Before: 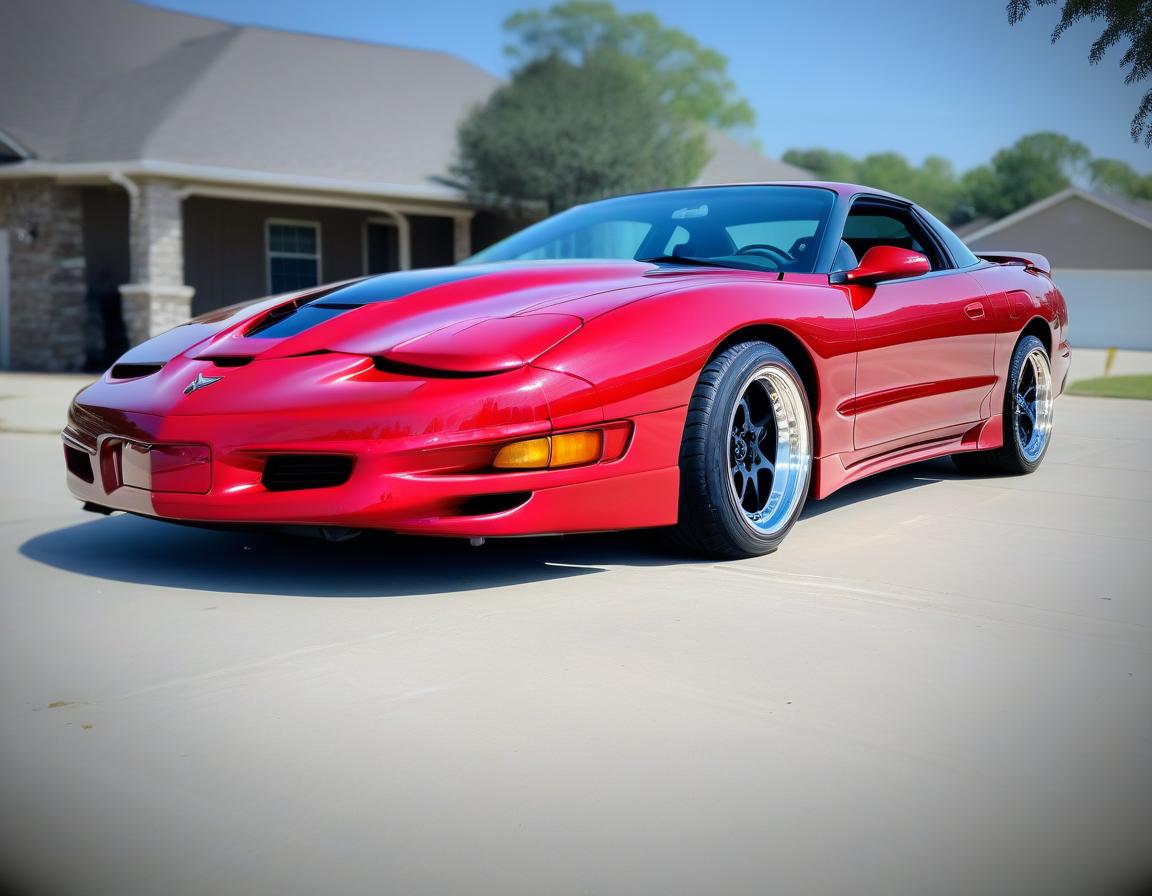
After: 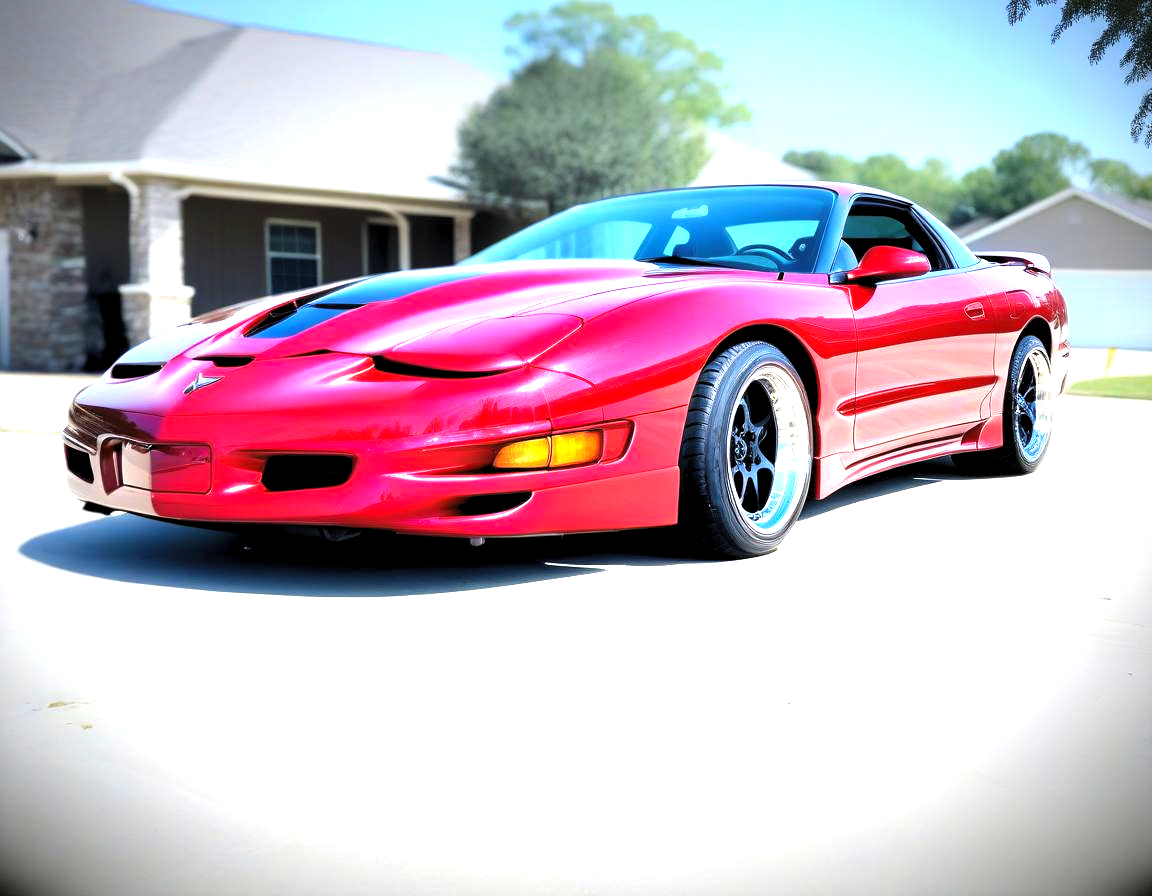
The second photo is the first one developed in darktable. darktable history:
exposure: black level correction 0, exposure 1.2 EV, compensate highlight preservation false
levels: levels [0.062, 0.494, 0.925]
